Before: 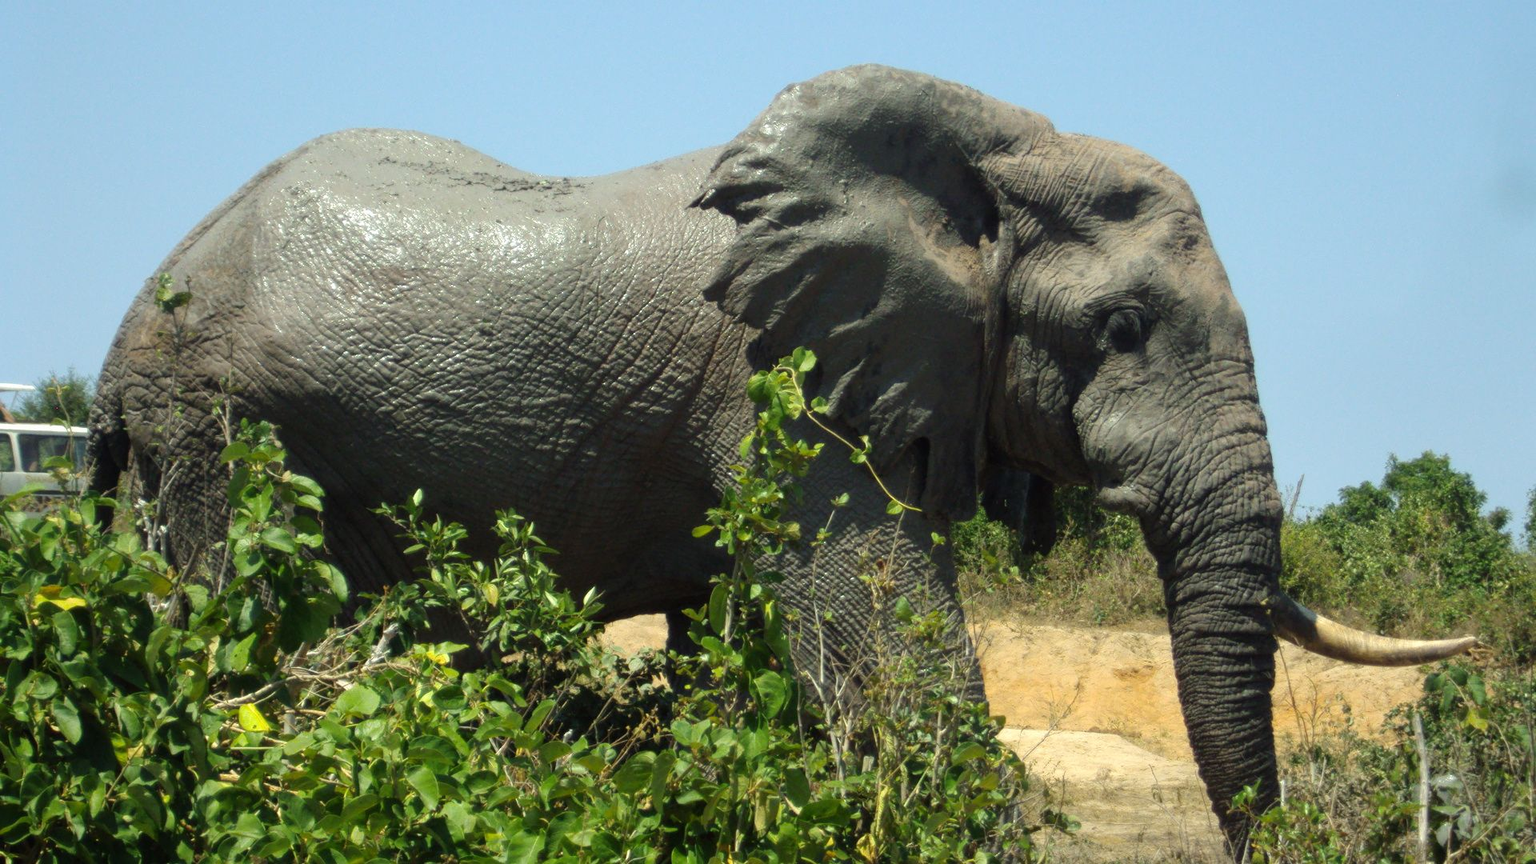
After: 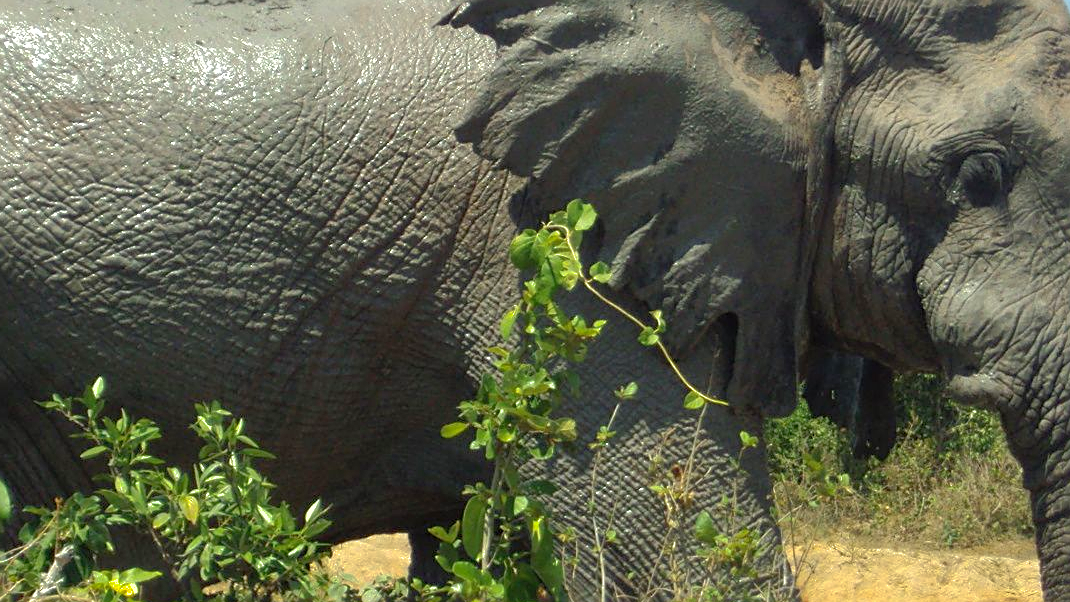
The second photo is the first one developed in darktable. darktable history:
shadows and highlights: on, module defaults
base curve: preserve colors none
sharpen: on, module defaults
exposure: exposure 0.209 EV, compensate highlight preservation false
color zones: curves: ch1 [(0, 0.525) (0.143, 0.556) (0.286, 0.52) (0.429, 0.5) (0.571, 0.5) (0.714, 0.5) (0.857, 0.503) (1, 0.525)]
crop and rotate: left 22.094%, top 21.674%, right 22.17%, bottom 22.51%
